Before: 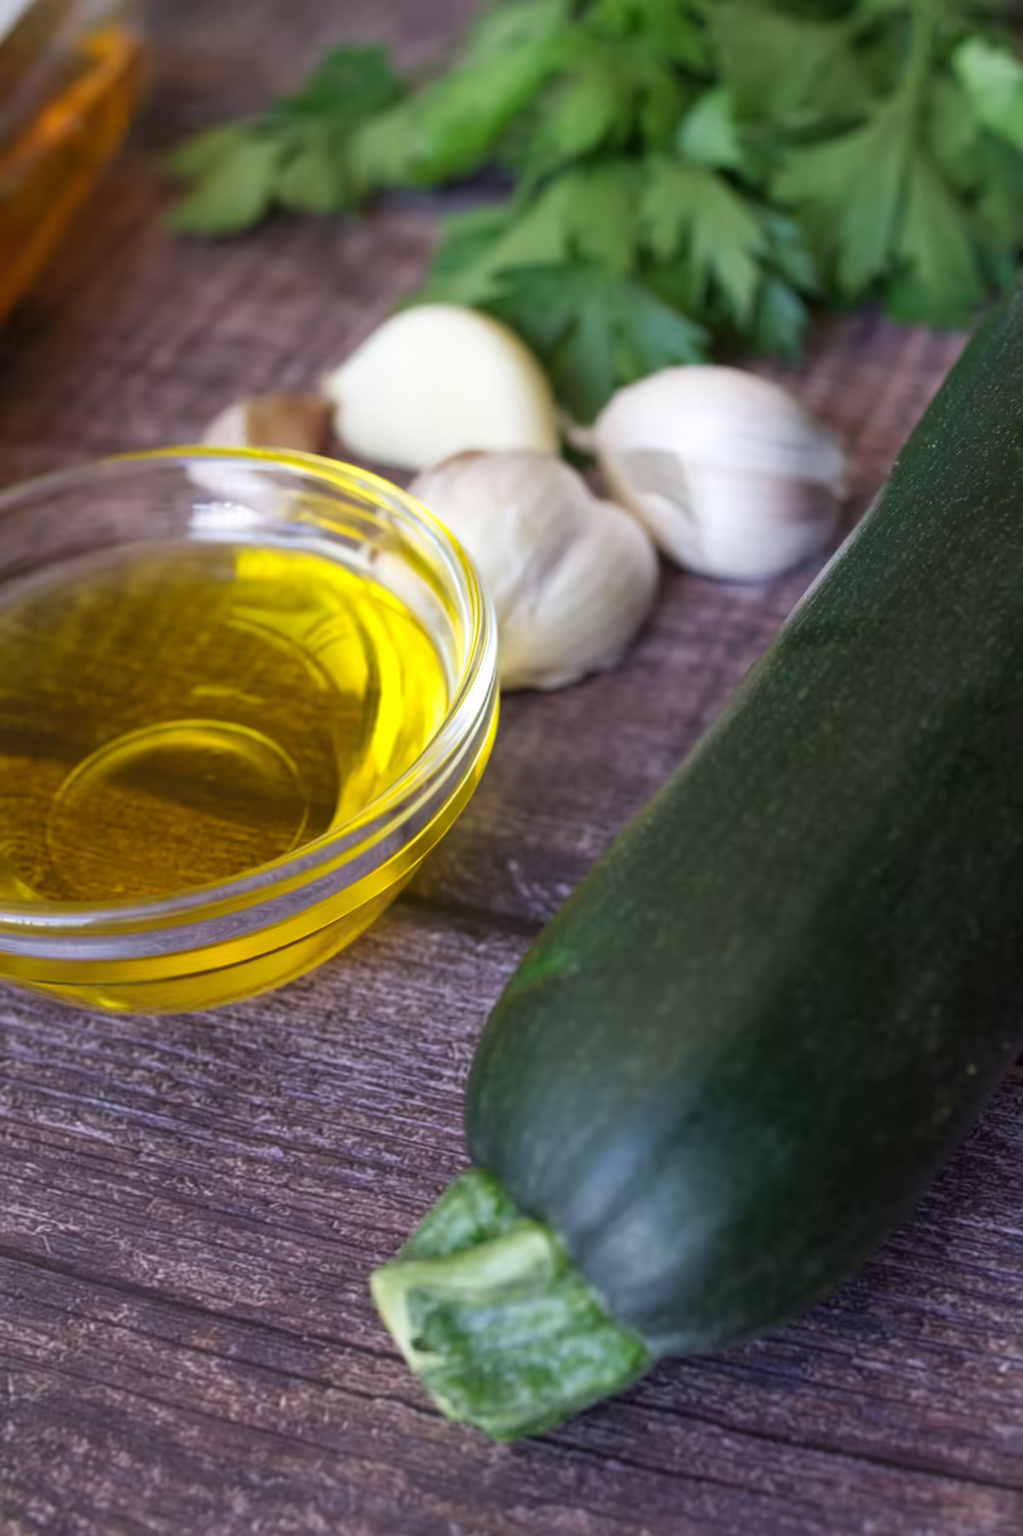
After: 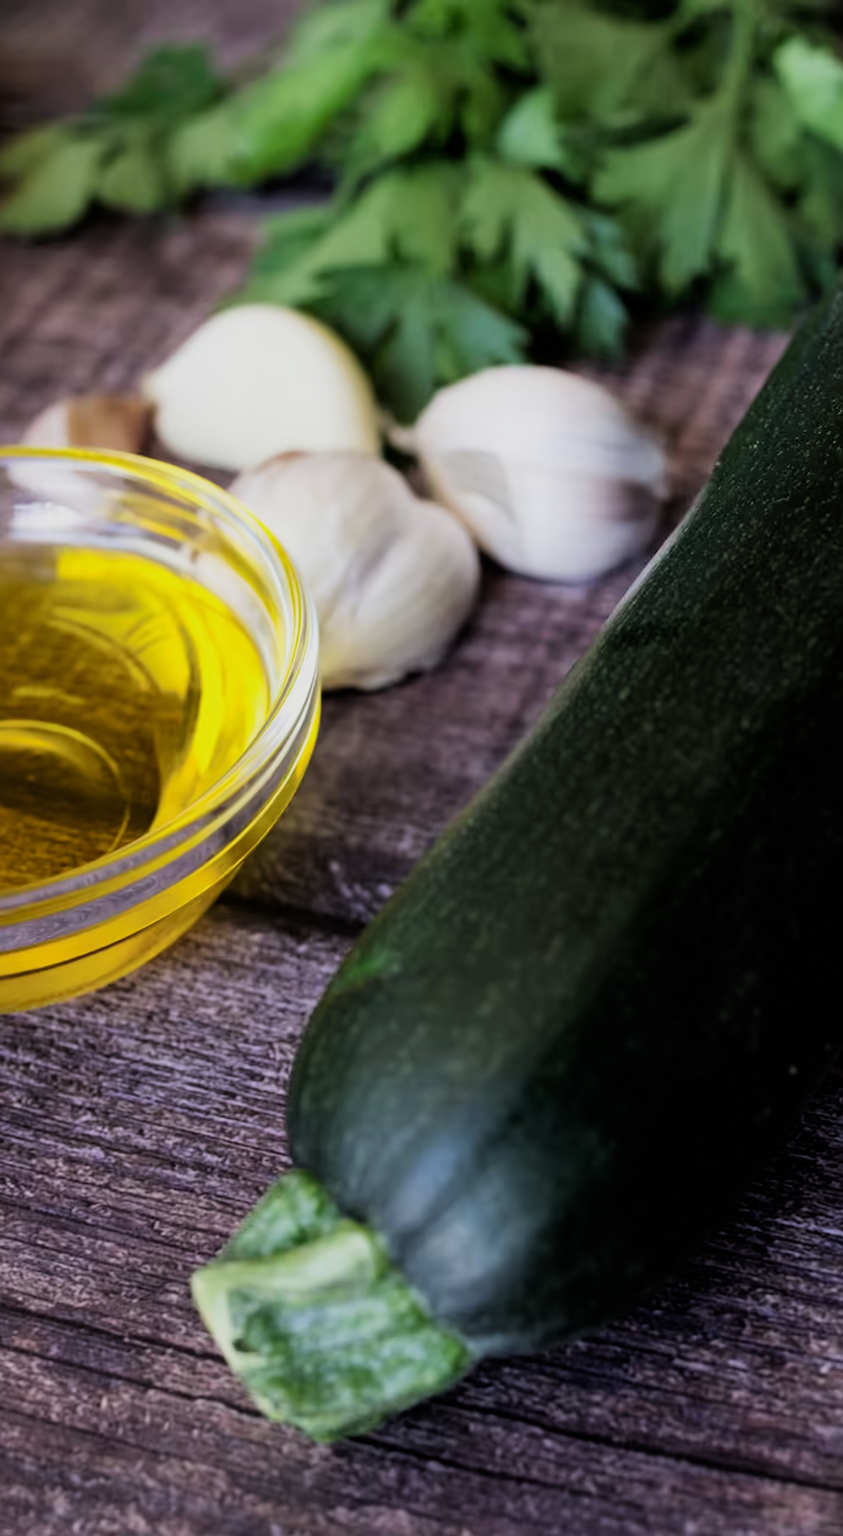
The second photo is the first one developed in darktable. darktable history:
crop: left 17.582%, bottom 0.031%
filmic rgb: black relative exposure -5 EV, hardness 2.88, contrast 1.3, highlights saturation mix -30%
